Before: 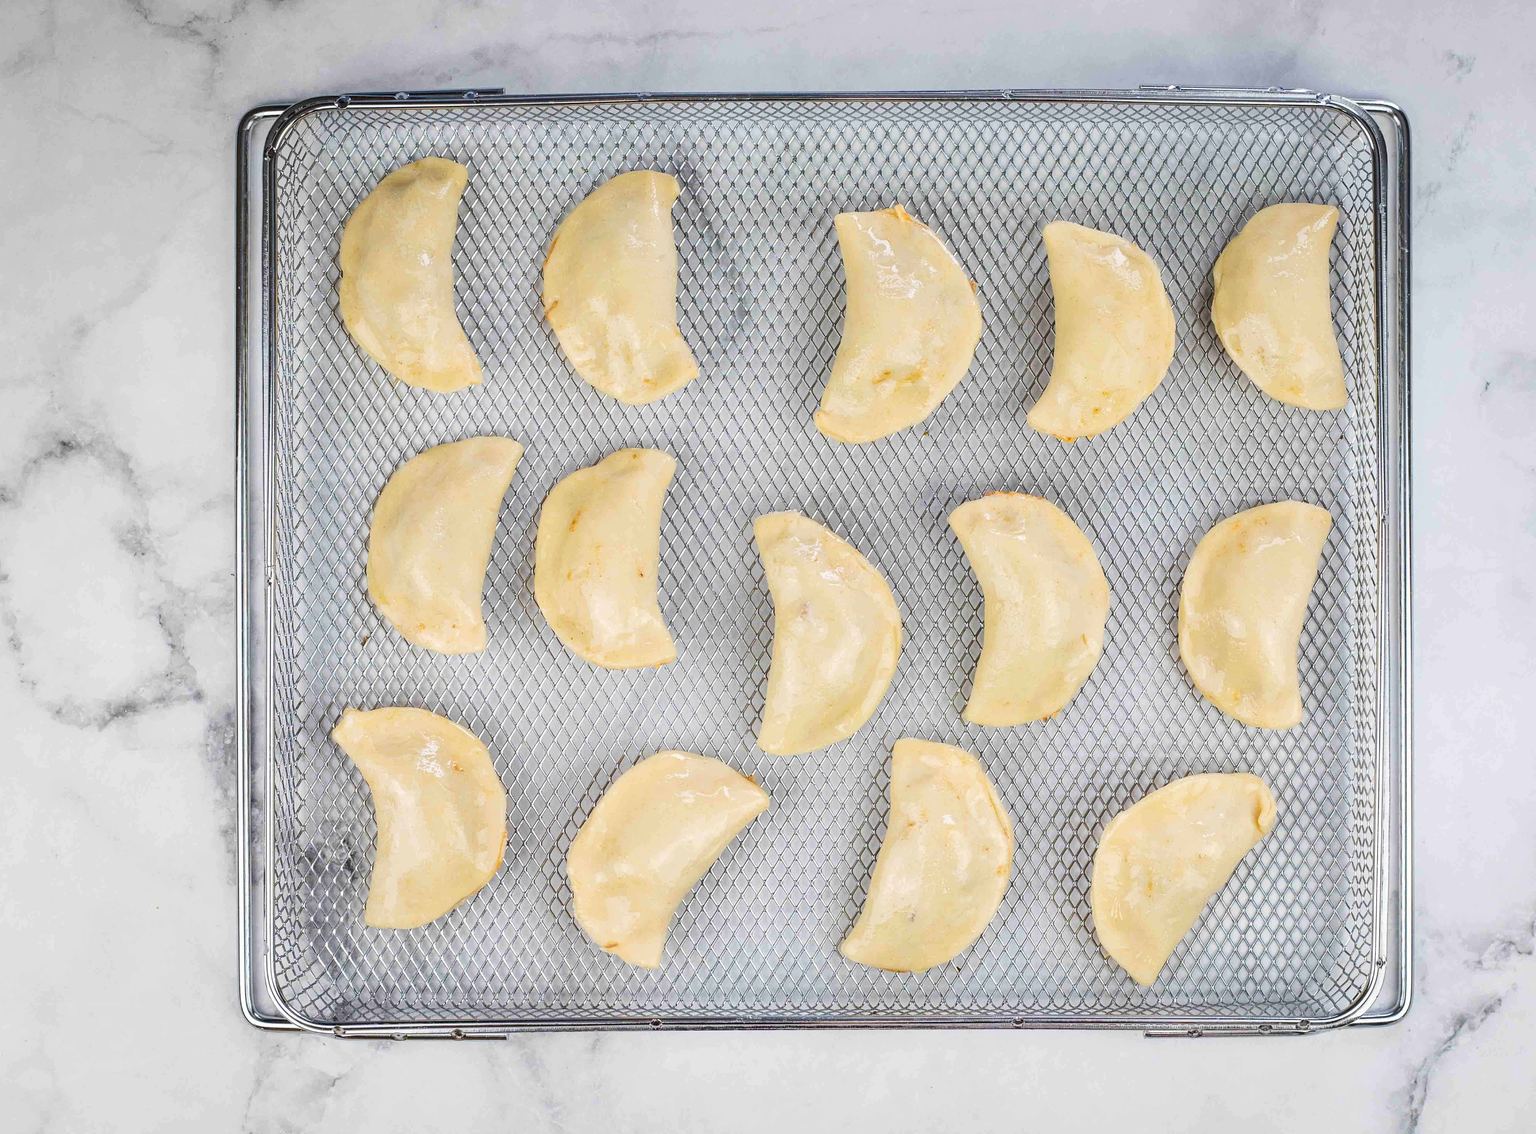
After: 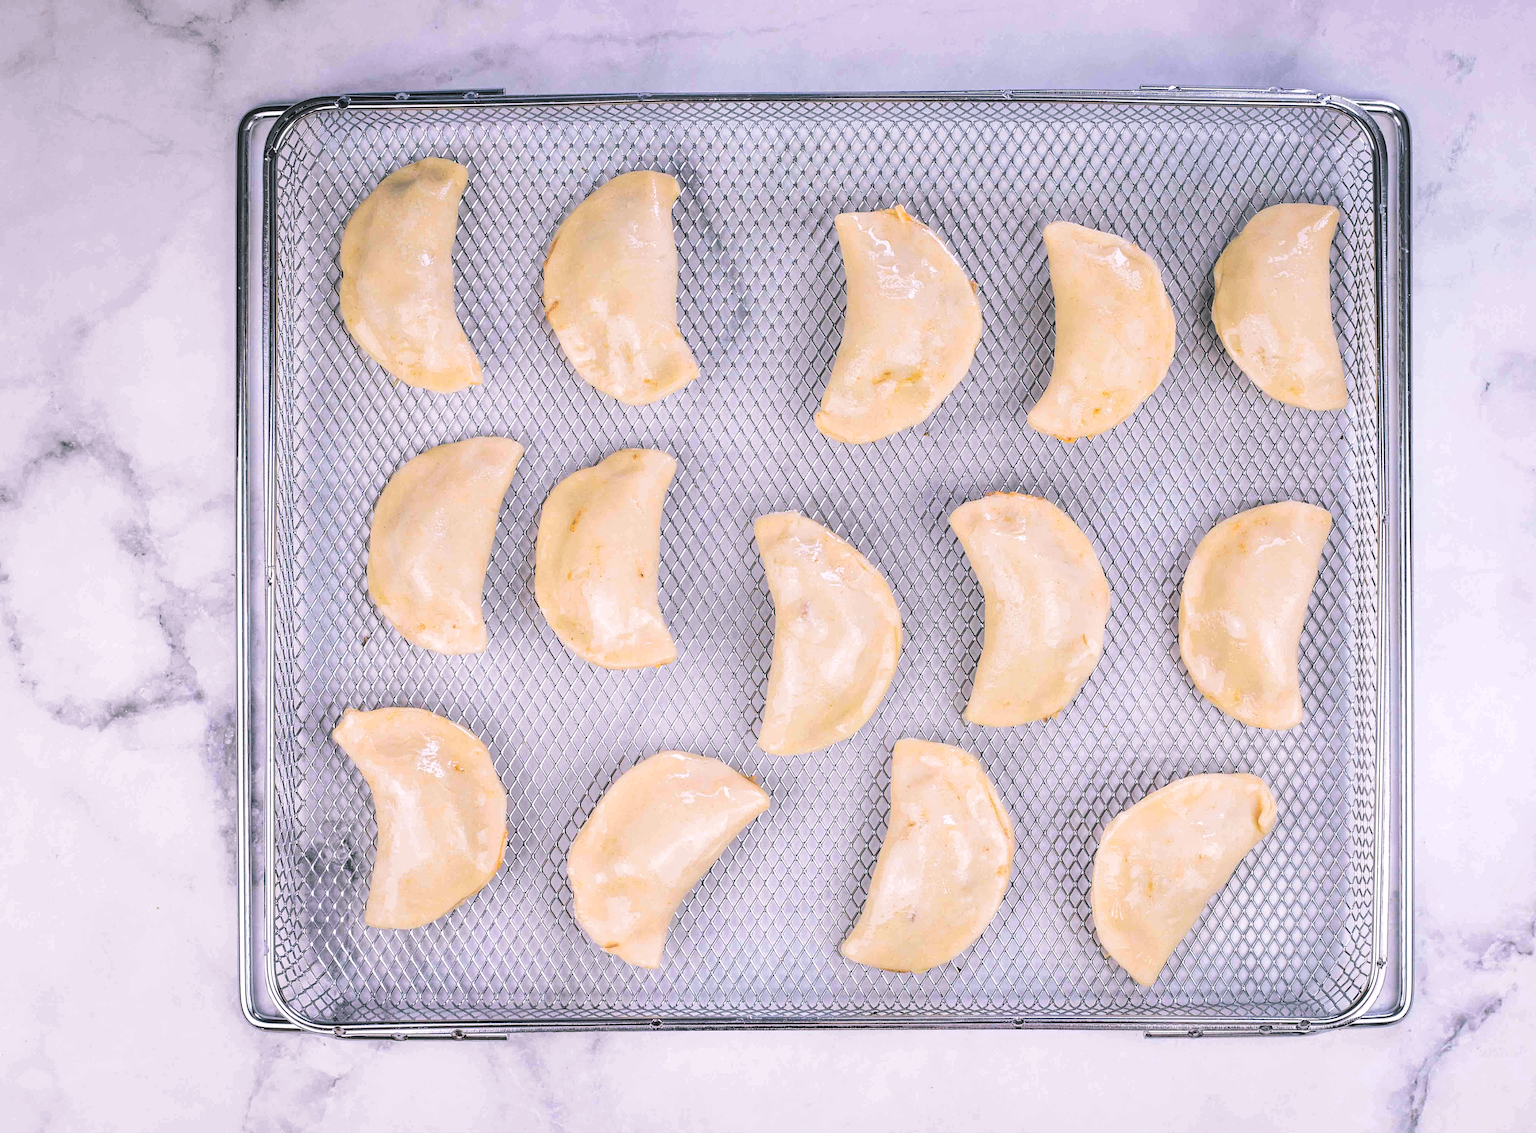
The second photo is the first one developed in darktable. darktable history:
split-toning: shadows › hue 201.6°, shadows › saturation 0.16, highlights › hue 50.4°, highlights › saturation 0.2, balance -49.9
white balance: red 1.066, blue 1.119
